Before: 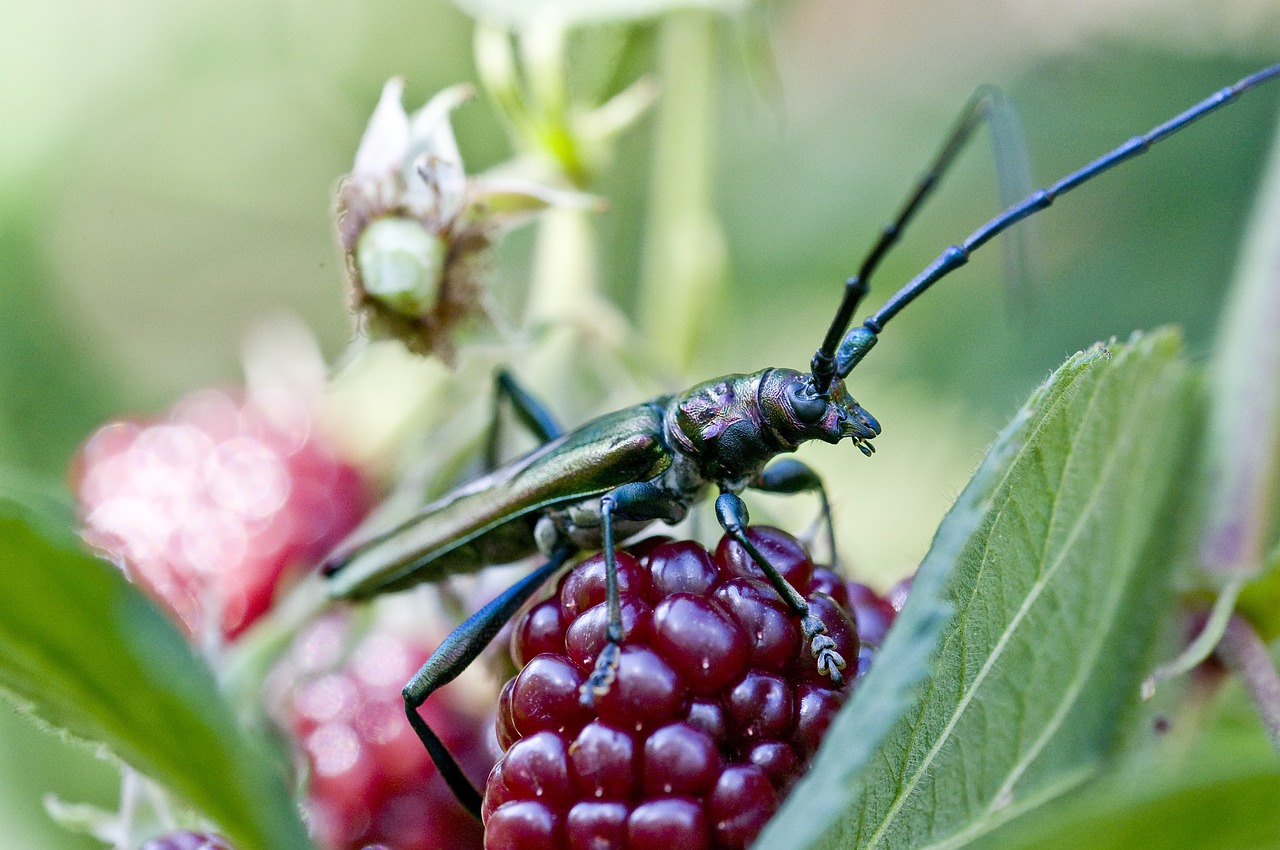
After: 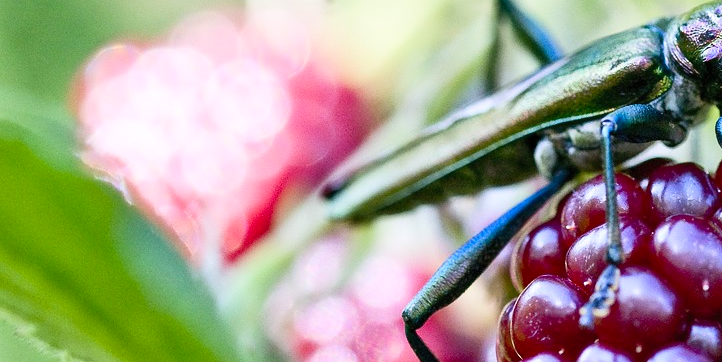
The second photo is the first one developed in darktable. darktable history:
crop: top 44.483%, right 43.593%, bottom 12.892%
contrast brightness saturation: contrast 0.2, brightness 0.16, saturation 0.22
